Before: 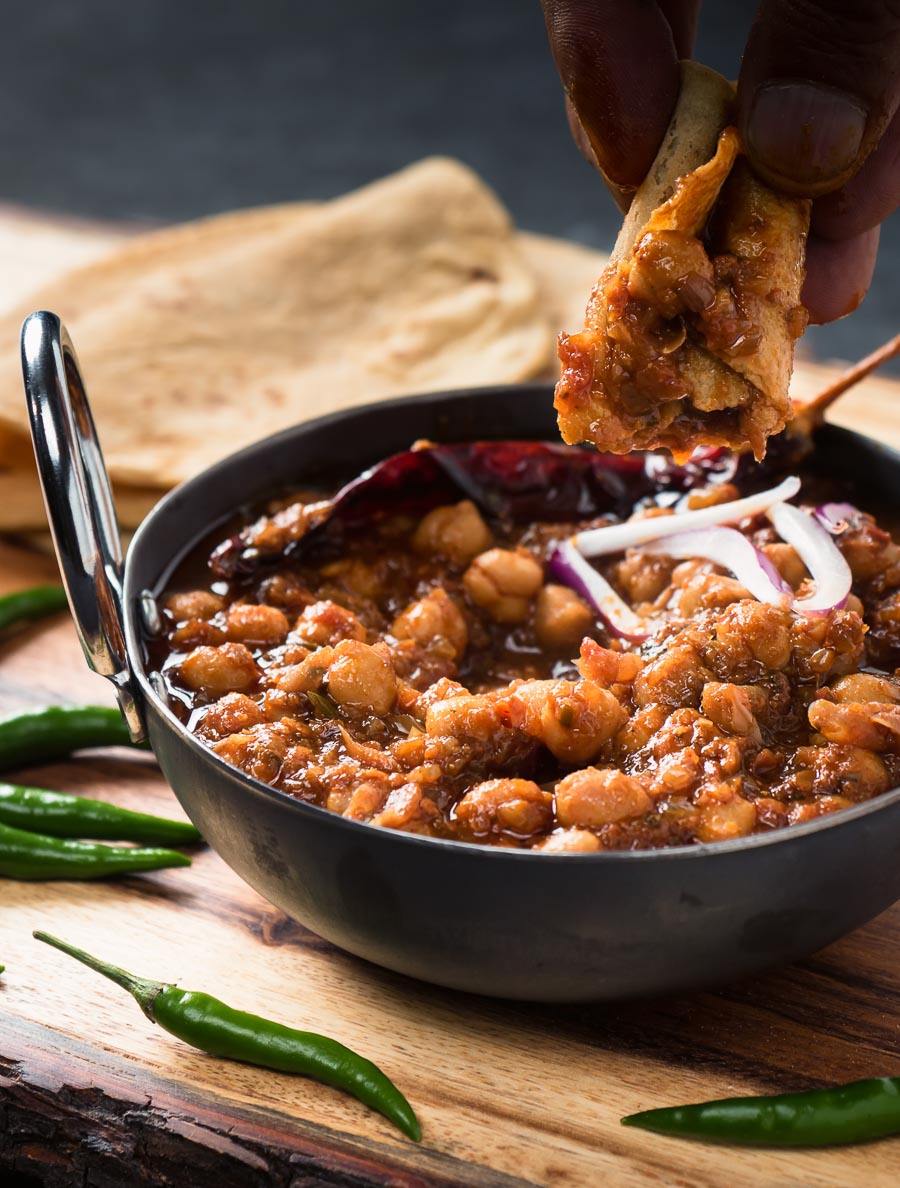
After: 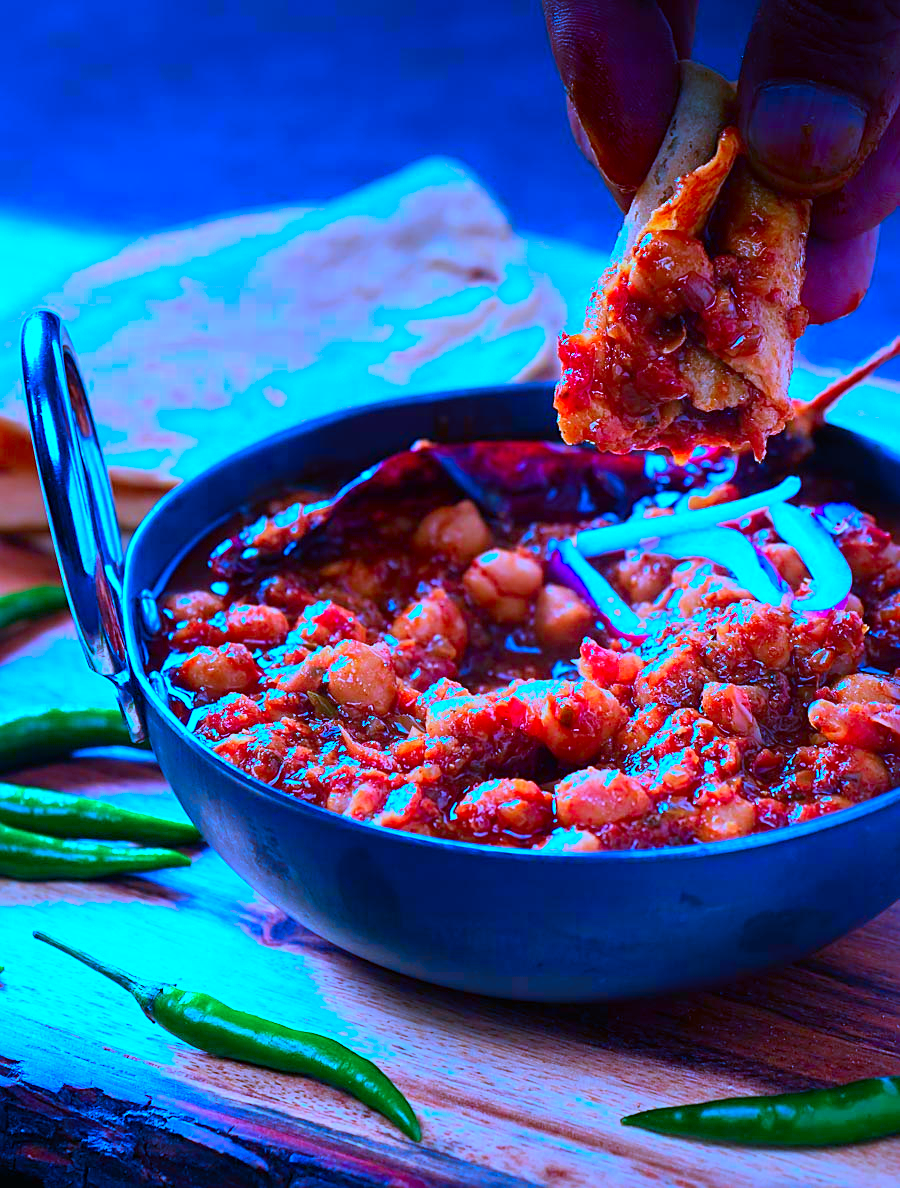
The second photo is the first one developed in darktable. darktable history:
color zones: curves: ch0 [(0.25, 0.5) (0.463, 0.627) (0.484, 0.637) (0.75, 0.5)]
sharpen: on, module defaults
color correction: highlights a* 1.58, highlights b* -1.76, saturation 2.49
color calibration: illuminant custom, x 0.46, y 0.429, temperature 2604.53 K
